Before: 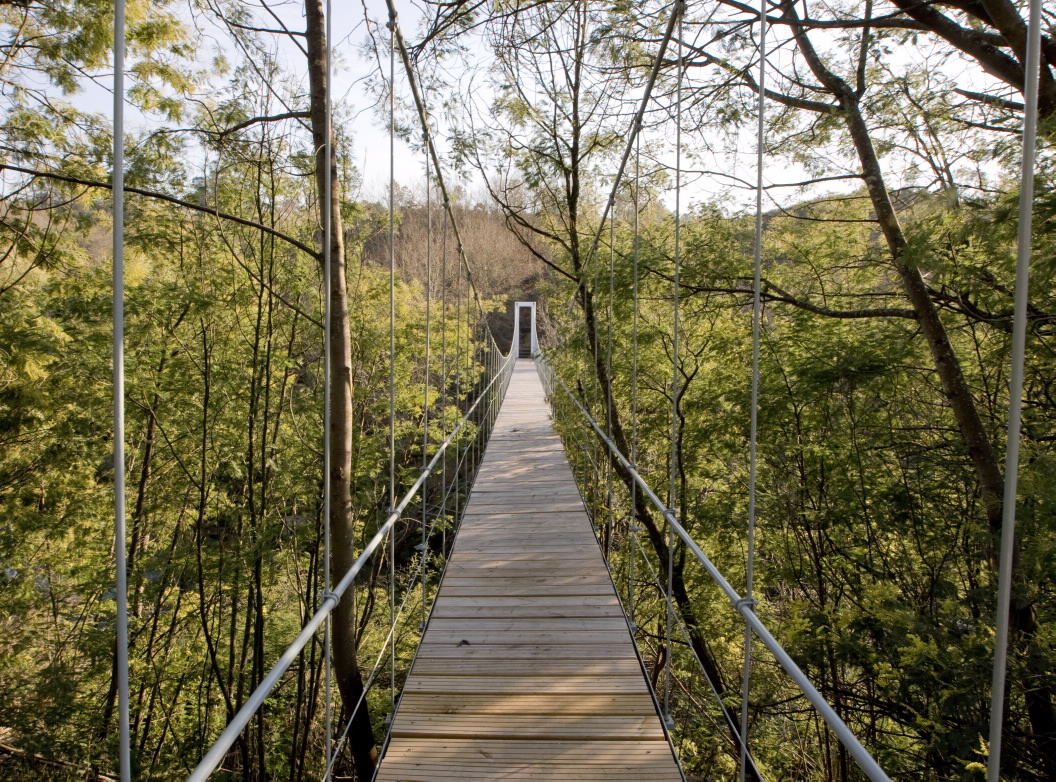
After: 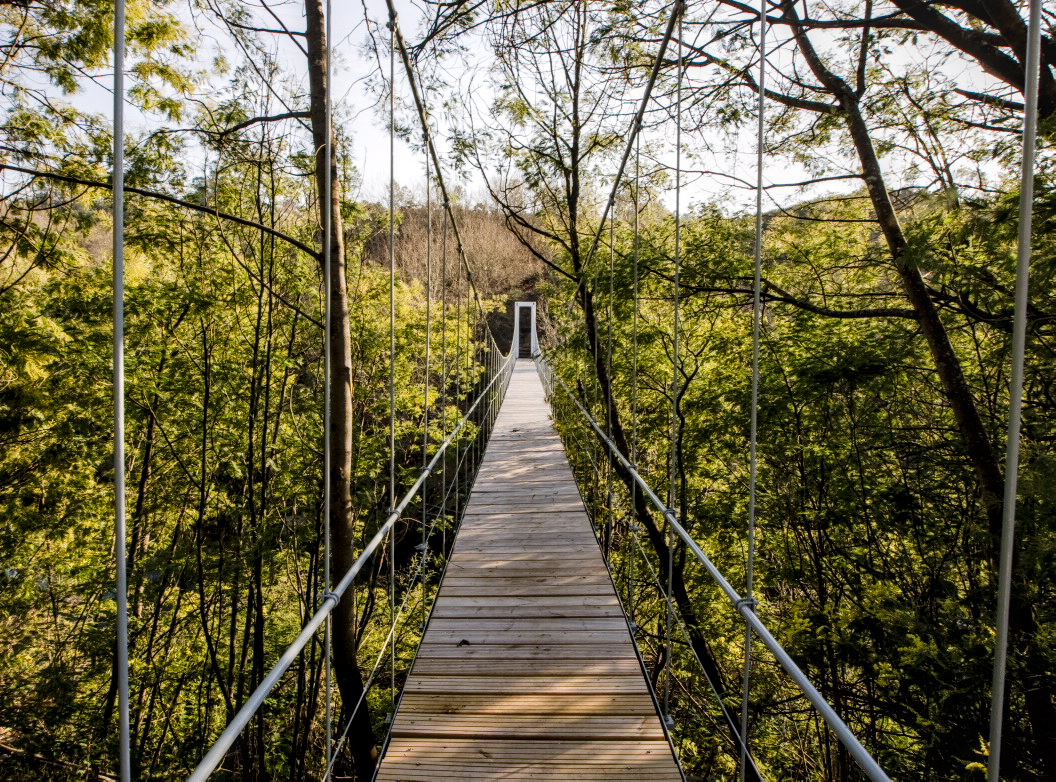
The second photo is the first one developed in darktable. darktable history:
local contrast: highlights 25%, detail 130%
tone curve: curves: ch0 [(0, 0) (0.003, 0.02) (0.011, 0.021) (0.025, 0.022) (0.044, 0.023) (0.069, 0.026) (0.1, 0.04) (0.136, 0.06) (0.177, 0.092) (0.224, 0.127) (0.277, 0.176) (0.335, 0.258) (0.399, 0.349) (0.468, 0.444) (0.543, 0.546) (0.623, 0.649) (0.709, 0.754) (0.801, 0.842) (0.898, 0.922) (1, 1)], preserve colors none
